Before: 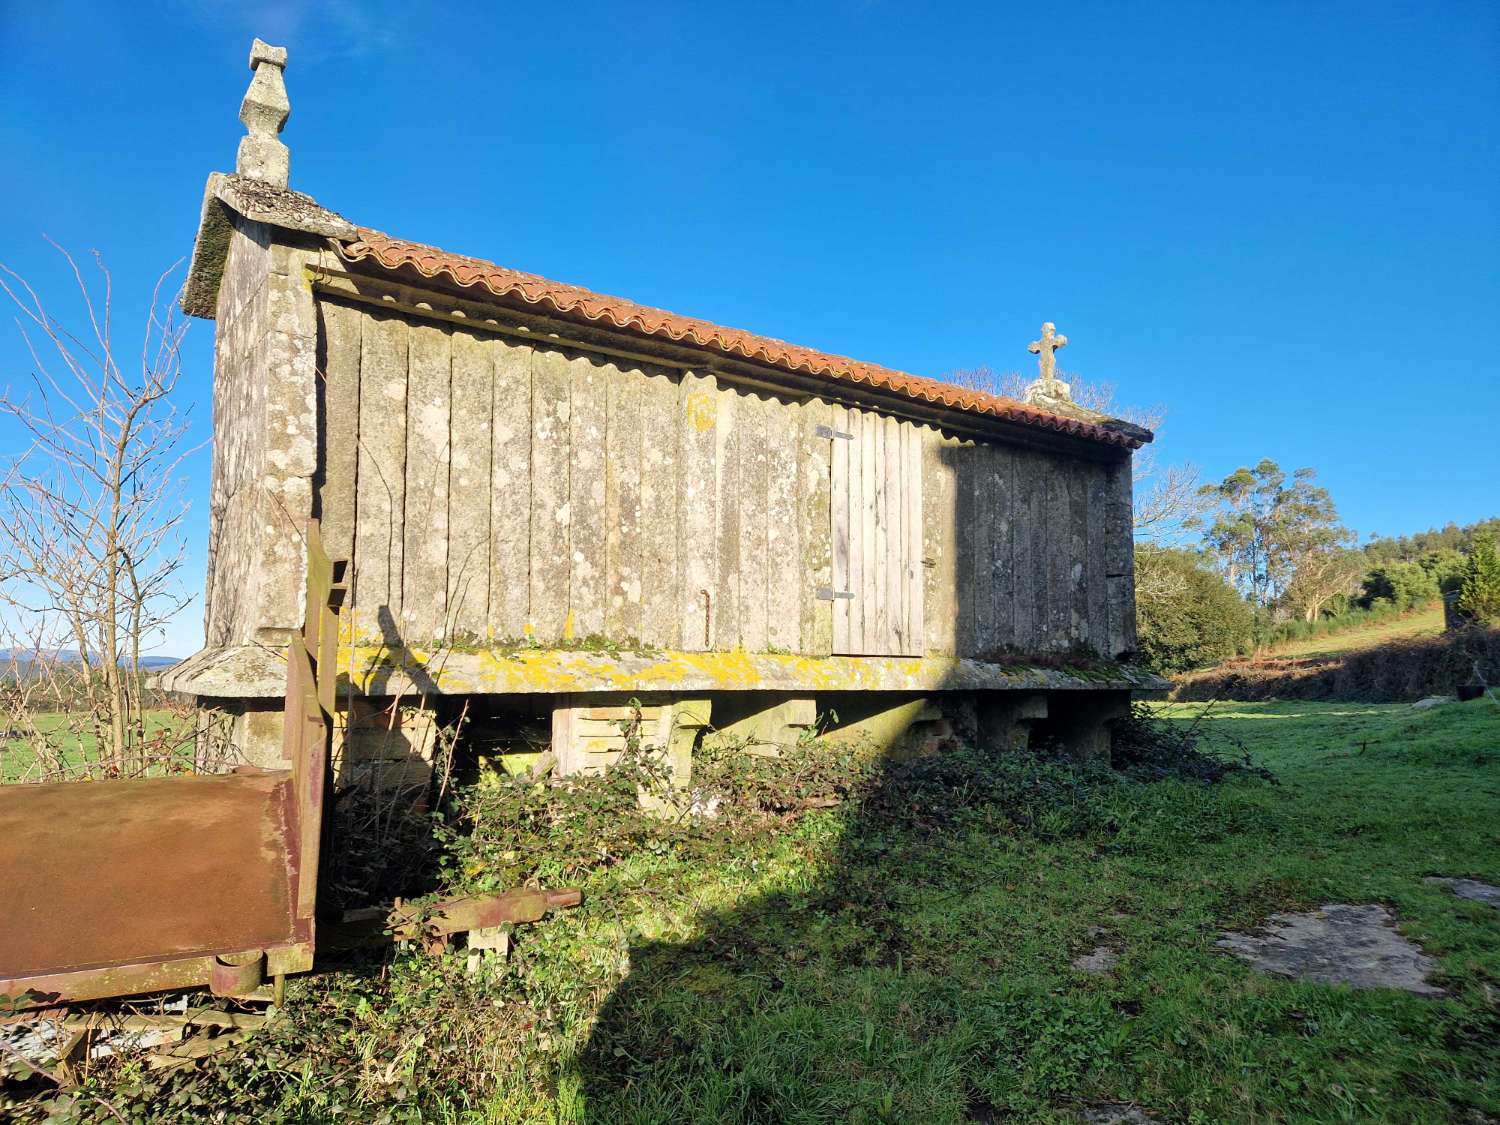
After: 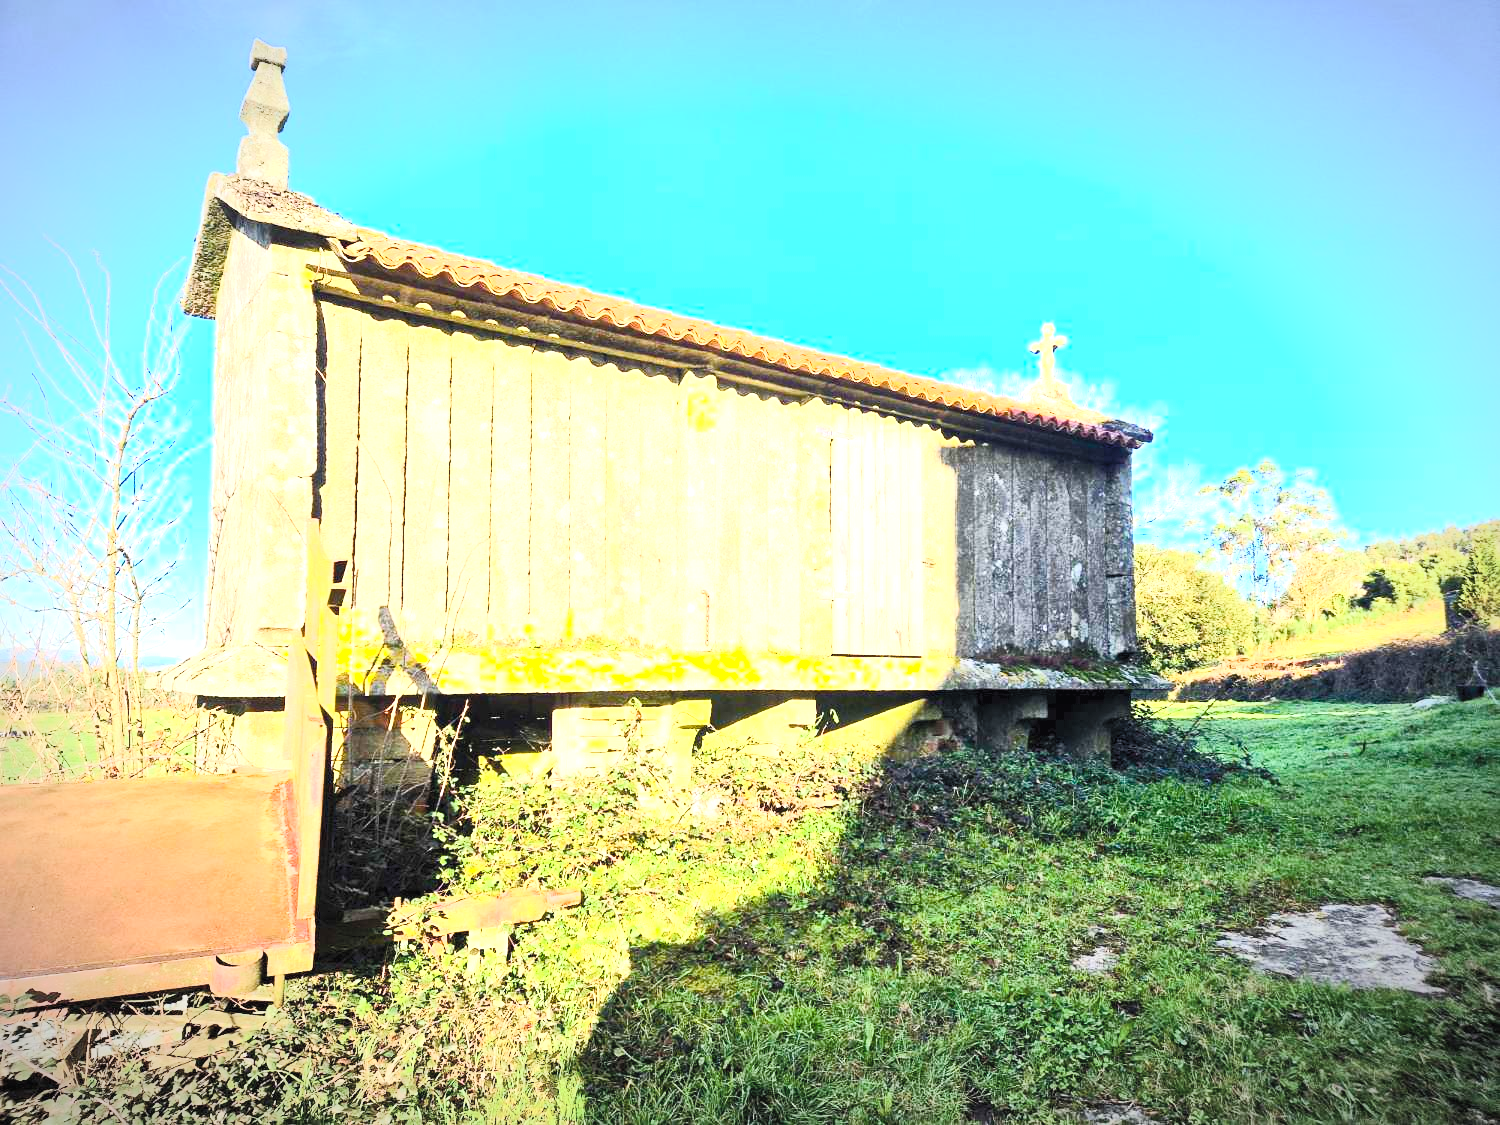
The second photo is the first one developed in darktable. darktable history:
color balance rgb: perceptual saturation grading › mid-tones 6.33%, perceptual saturation grading › shadows 72.44%, perceptual brilliance grading › highlights 11.59%, contrast 5.05%
contrast brightness saturation: contrast 0.39, brightness 0.53
exposure: black level correction 0, exposure 0.877 EV, compensate exposure bias true, compensate highlight preservation false
vignetting: automatic ratio true
